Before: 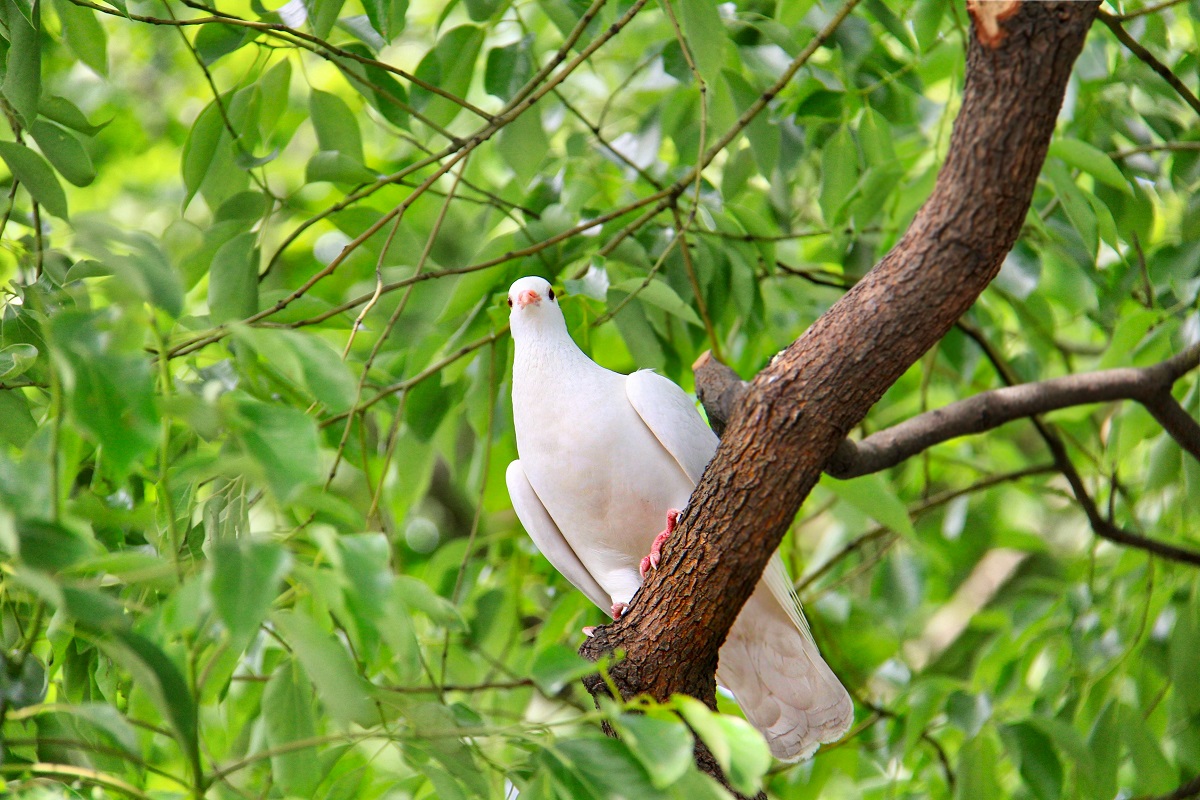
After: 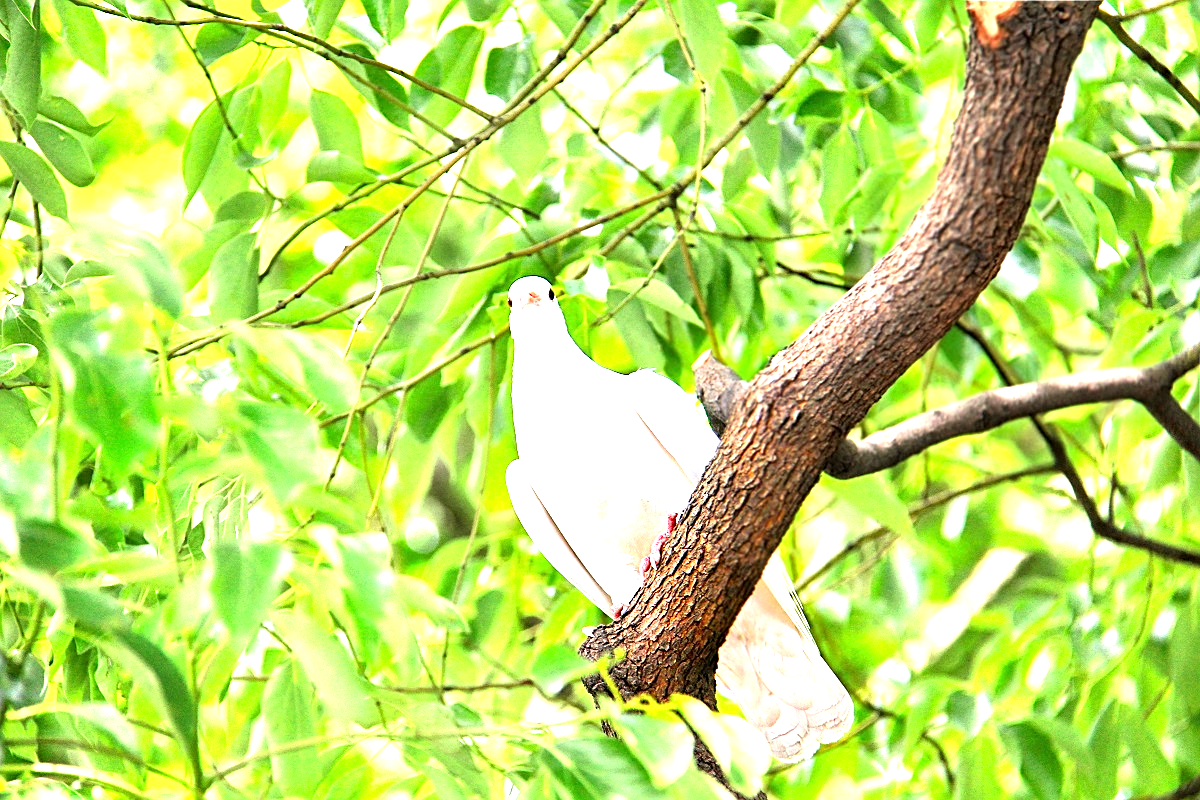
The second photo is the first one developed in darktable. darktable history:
exposure: exposure 1 EV, compensate highlight preservation false
tone equalizer: -8 EV -0.735 EV, -7 EV -0.715 EV, -6 EV -0.594 EV, -5 EV -0.398 EV, -3 EV 0.368 EV, -2 EV 0.6 EV, -1 EV 0.692 EV, +0 EV 0.754 EV
sharpen: on, module defaults
